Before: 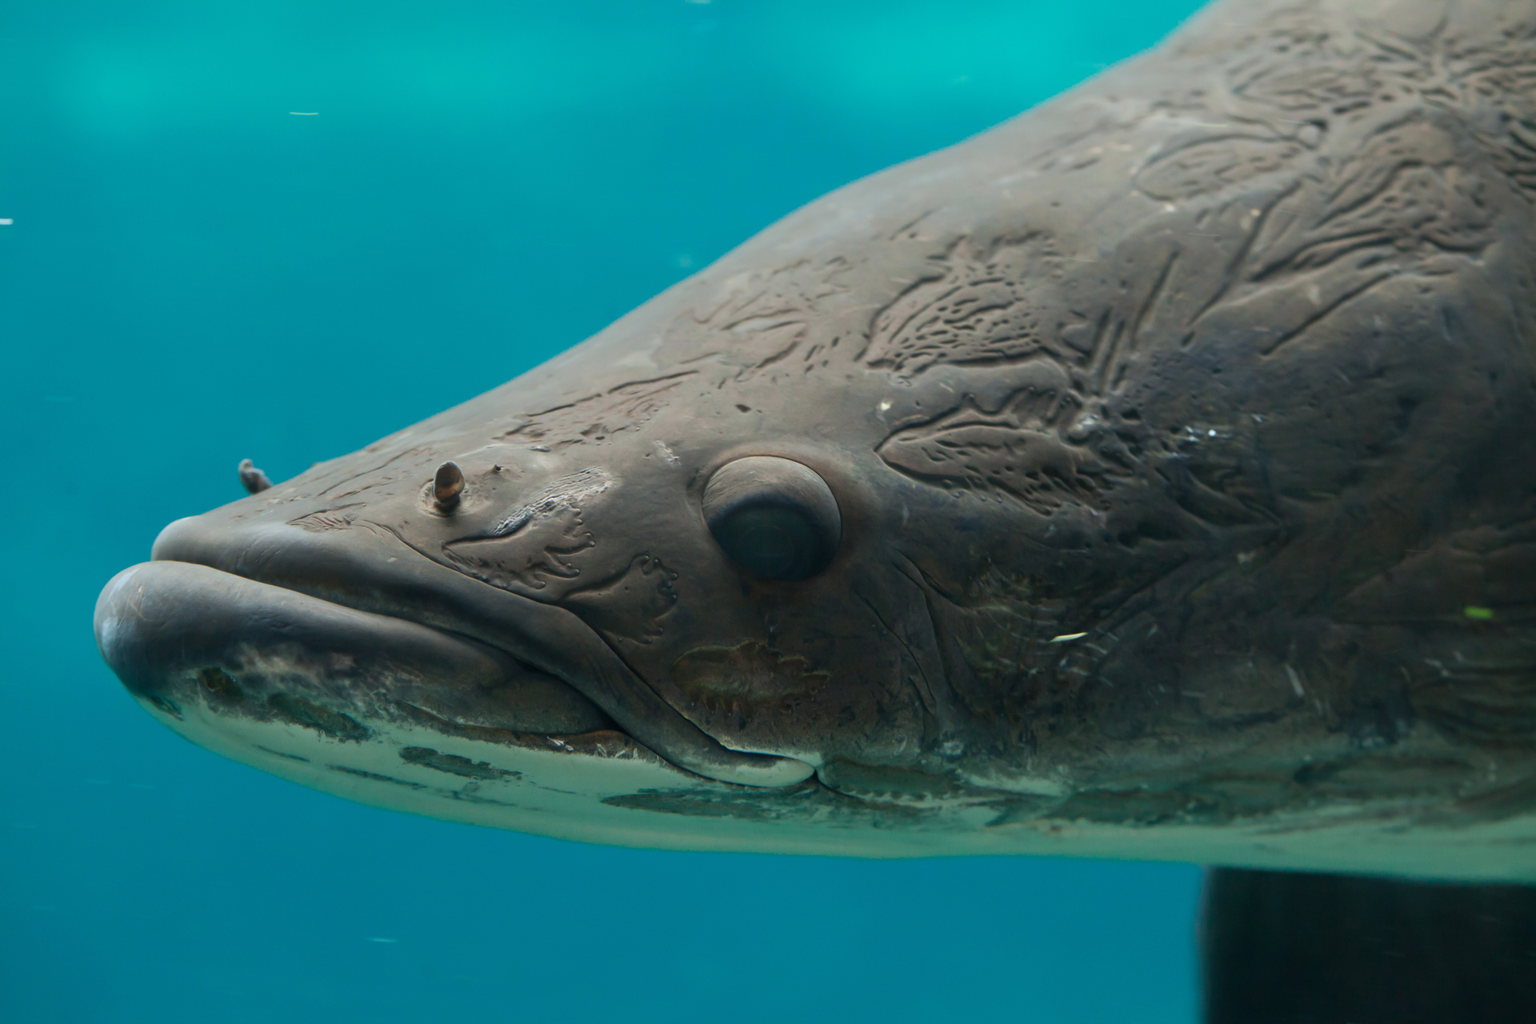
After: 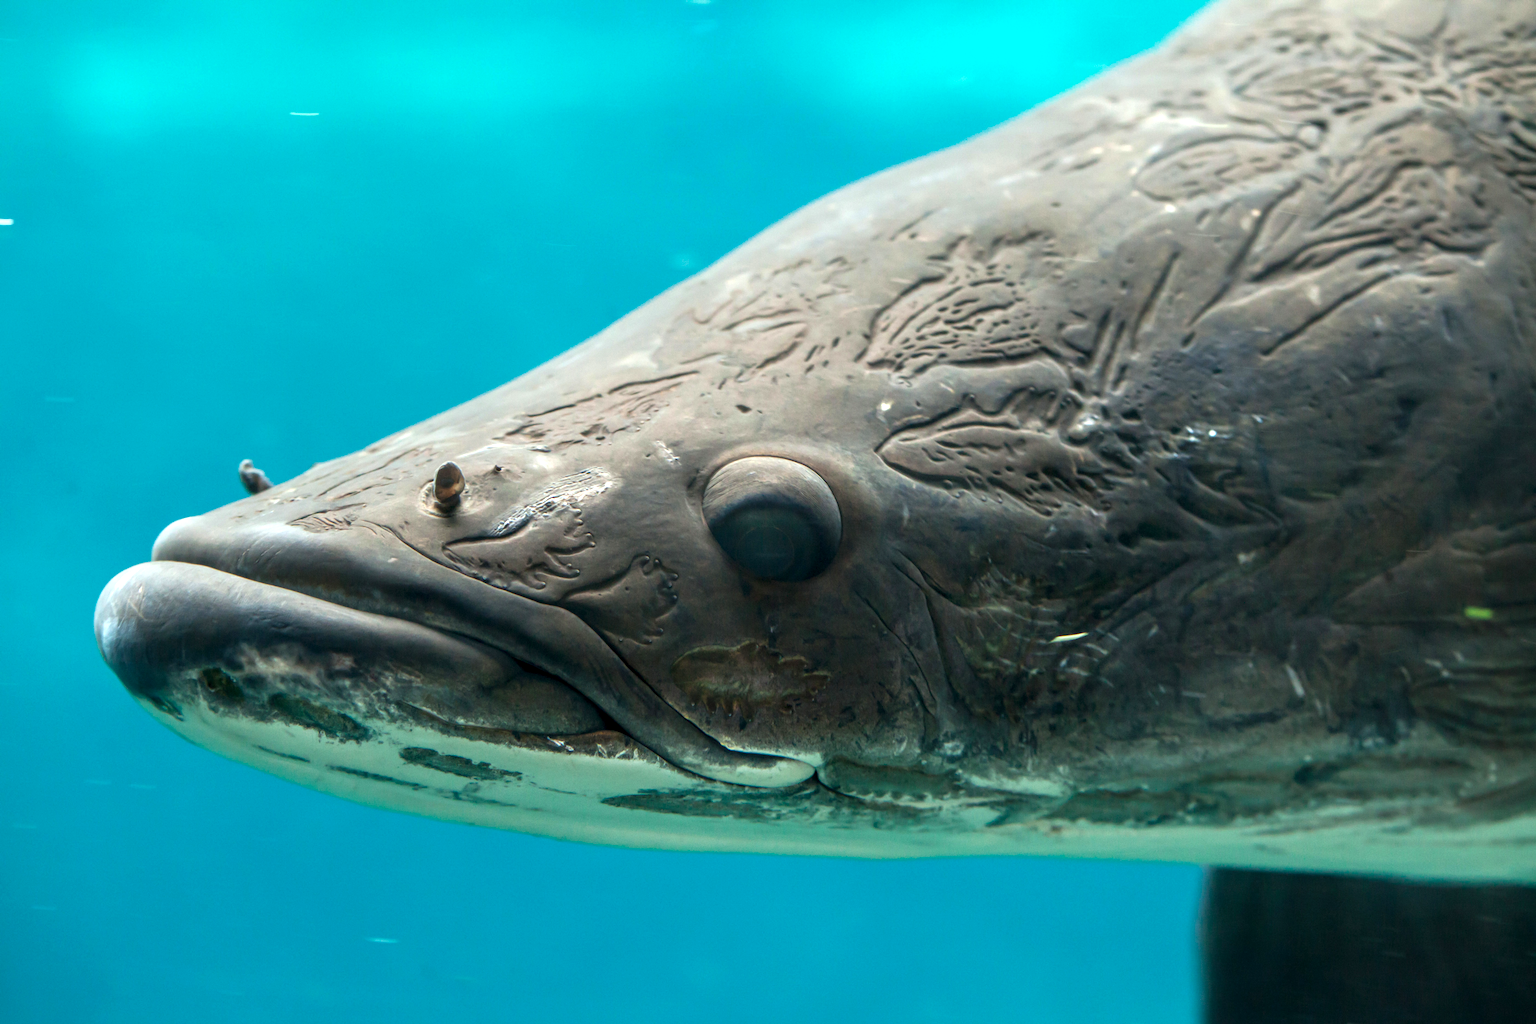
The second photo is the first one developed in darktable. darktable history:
levels: levels [0, 0.394, 0.787]
local contrast: highlights 61%, detail 143%, midtone range 0.428
